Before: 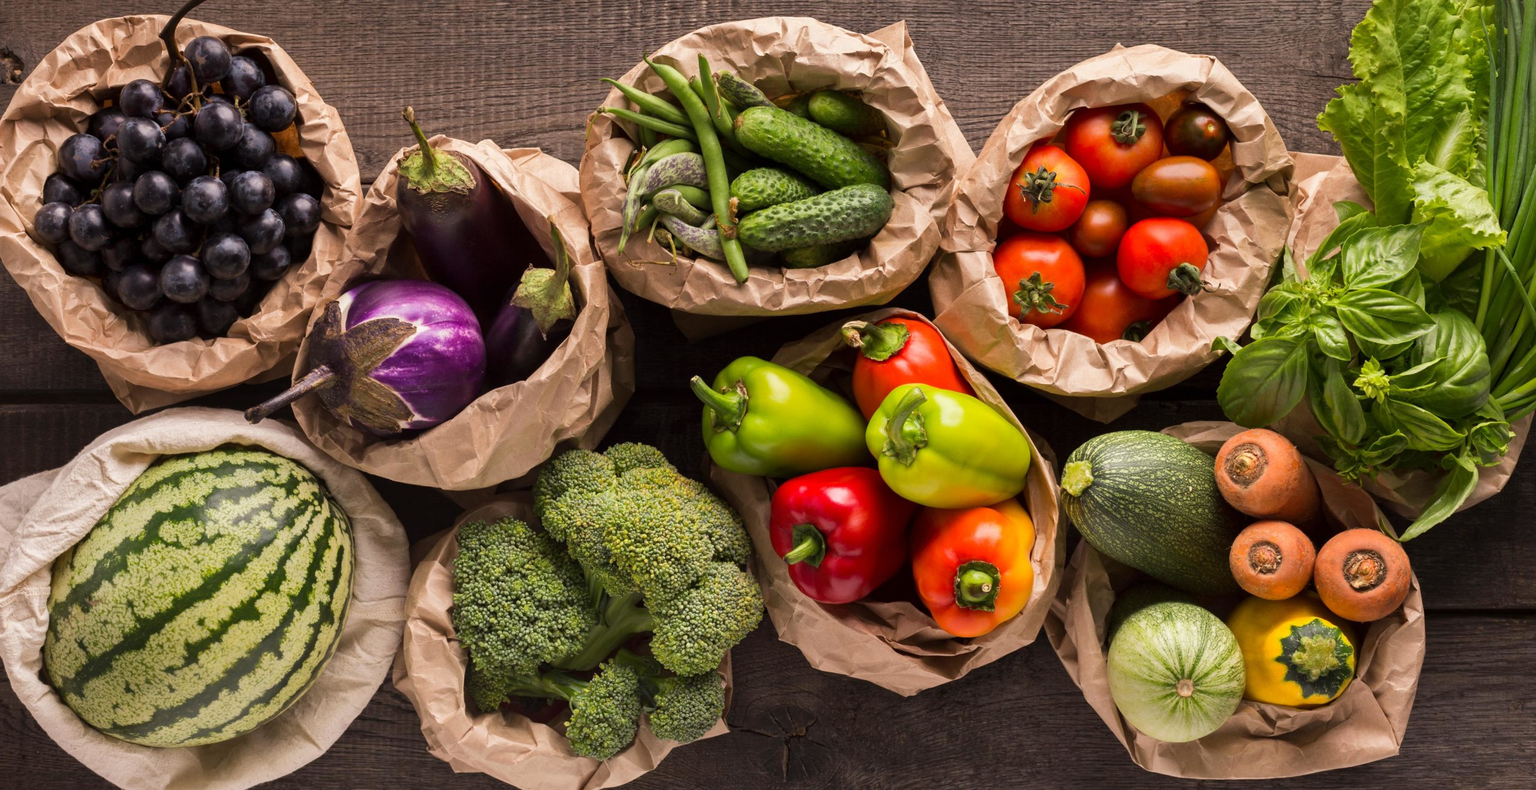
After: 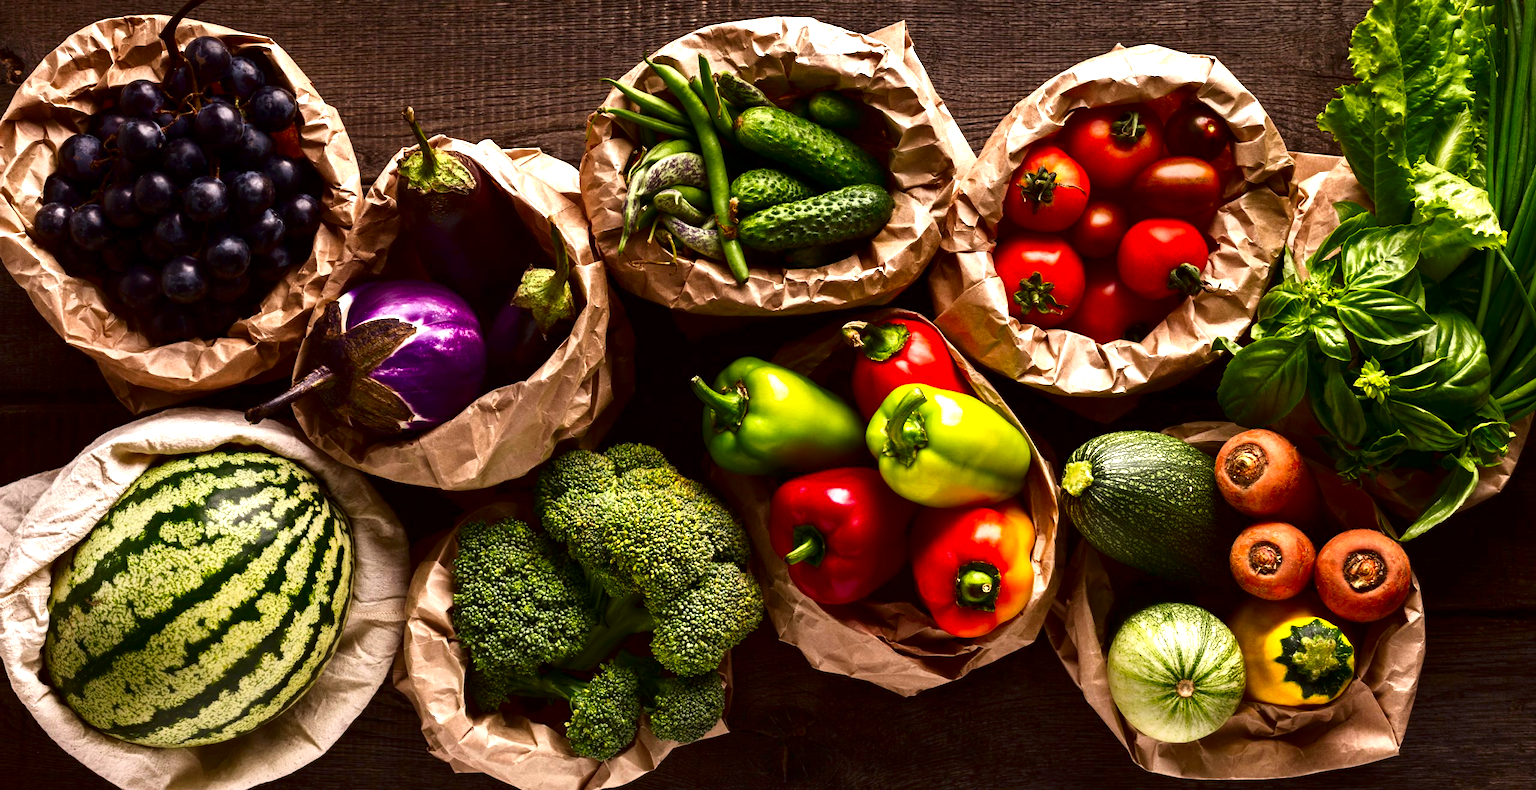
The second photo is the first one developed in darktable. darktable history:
shadows and highlights: shadows 0, highlights 40
exposure: black level correction 0, exposure 0.7 EV, compensate exposure bias true, compensate highlight preservation false
contrast brightness saturation: contrast 0.09, brightness -0.59, saturation 0.17
